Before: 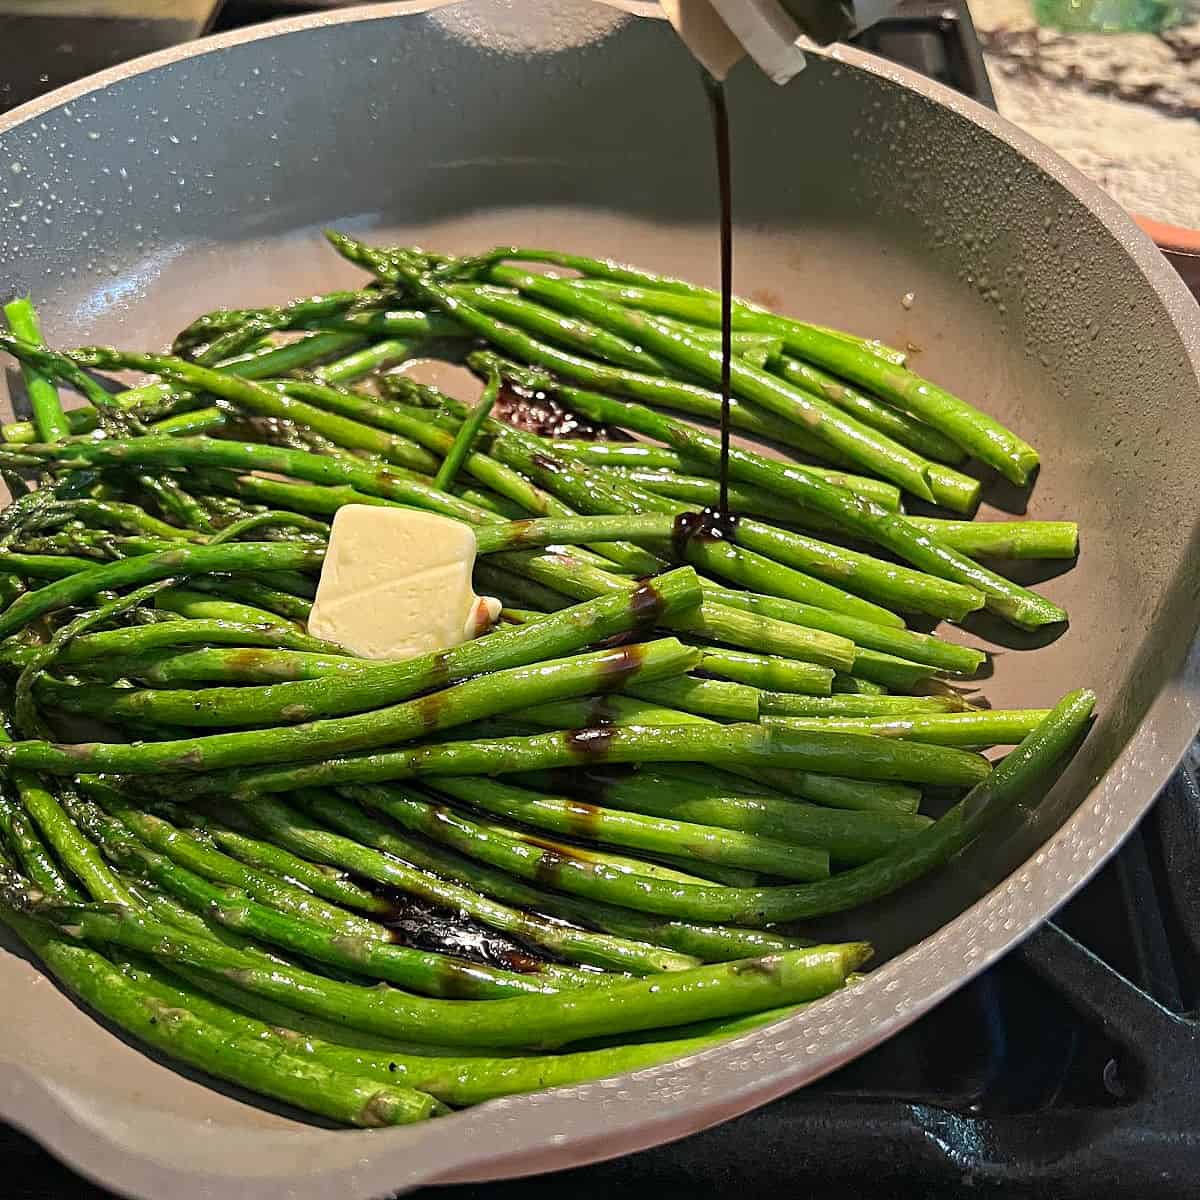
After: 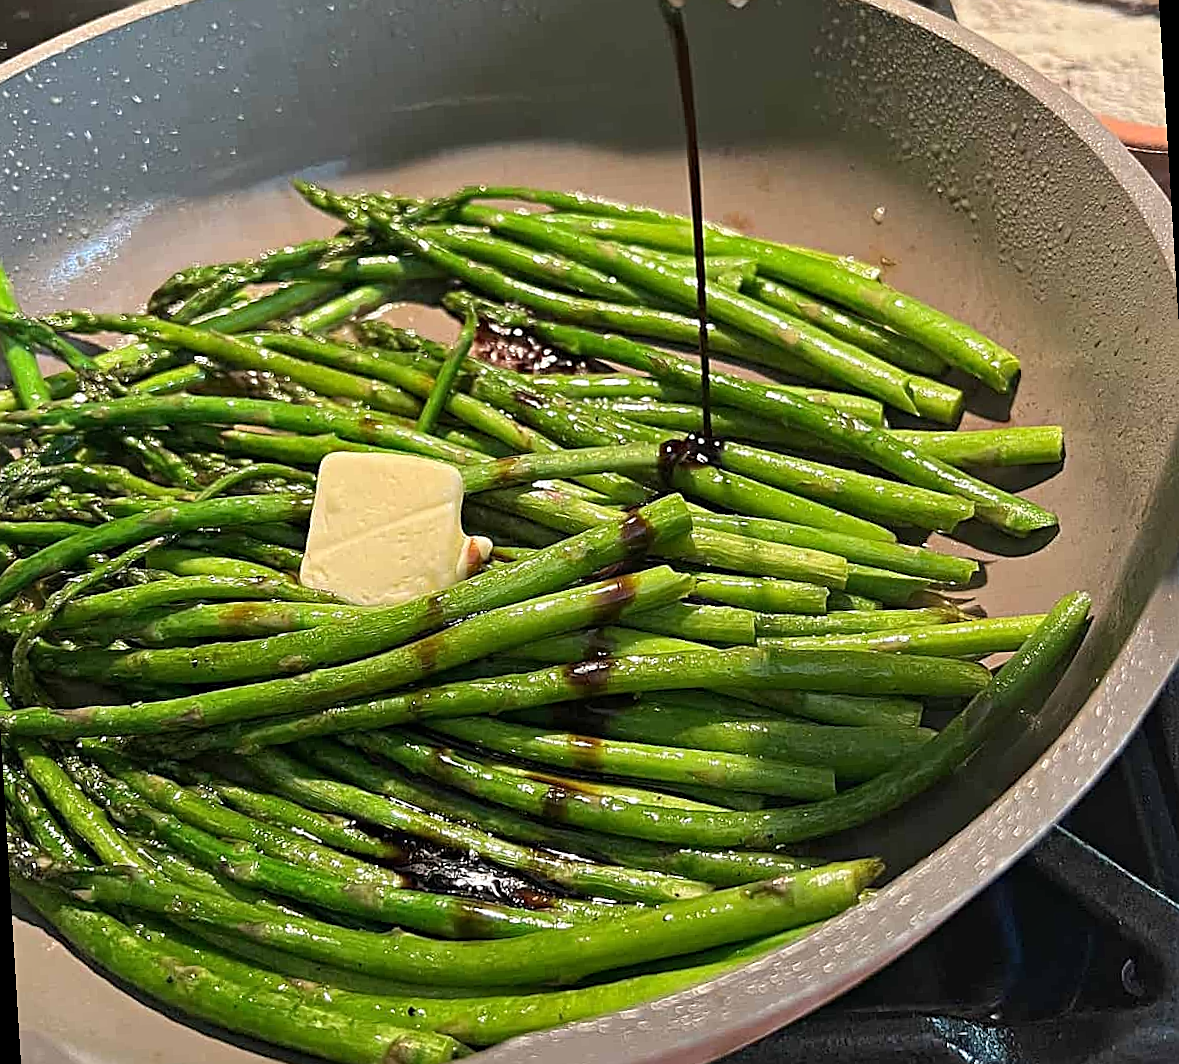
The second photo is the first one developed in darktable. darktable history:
sharpen: on, module defaults
rotate and perspective: rotation -3.52°, crop left 0.036, crop right 0.964, crop top 0.081, crop bottom 0.919
shadows and highlights: shadows 32, highlights -32, soften with gaussian
